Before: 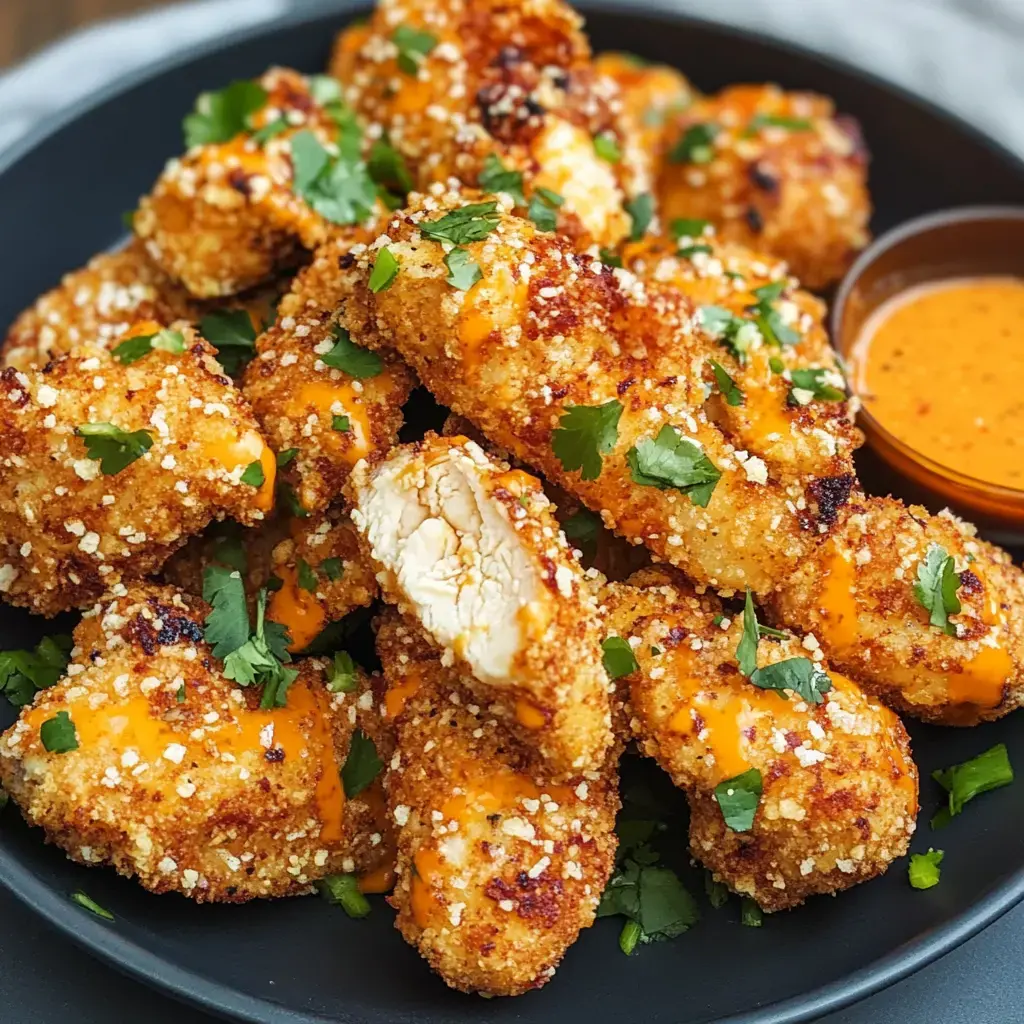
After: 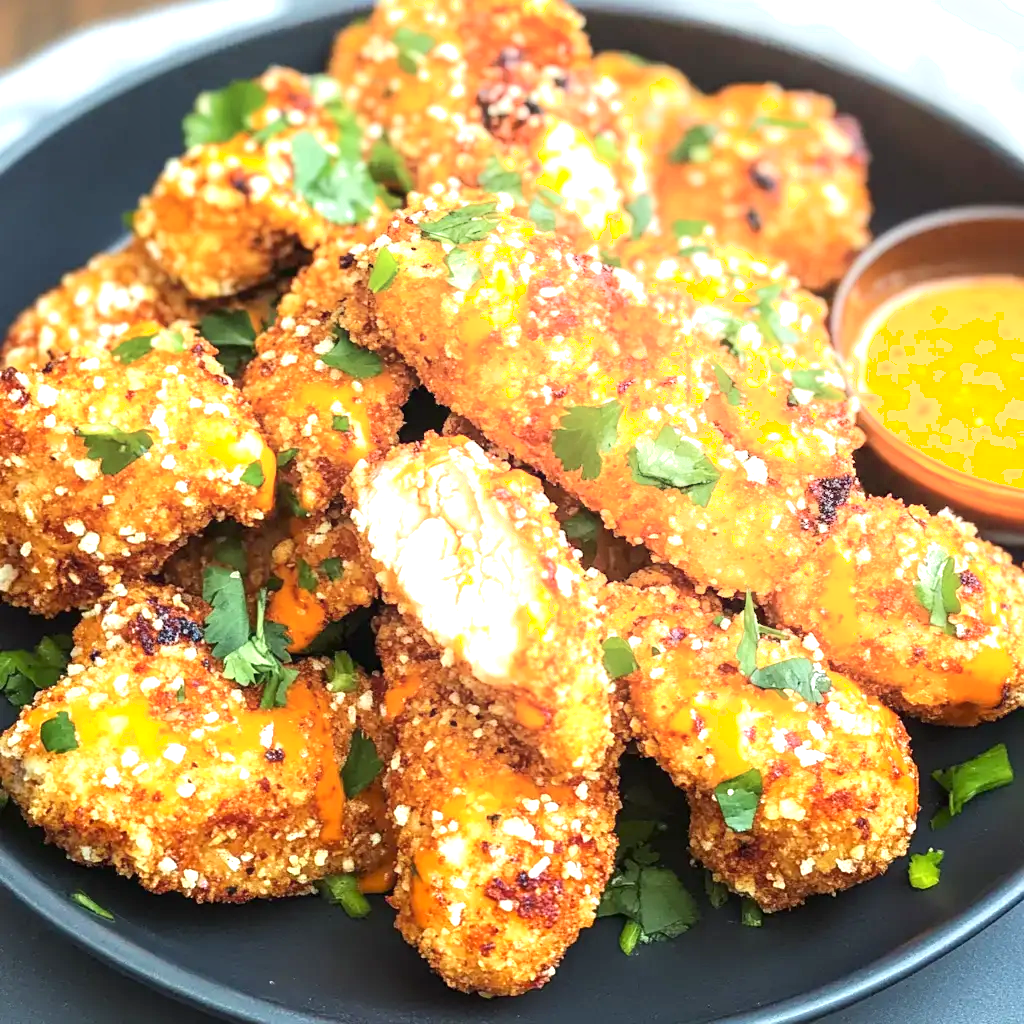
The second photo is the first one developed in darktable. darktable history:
shadows and highlights: highlights 70.7, soften with gaussian
exposure: exposure 0.999 EV, compensate highlight preservation false
